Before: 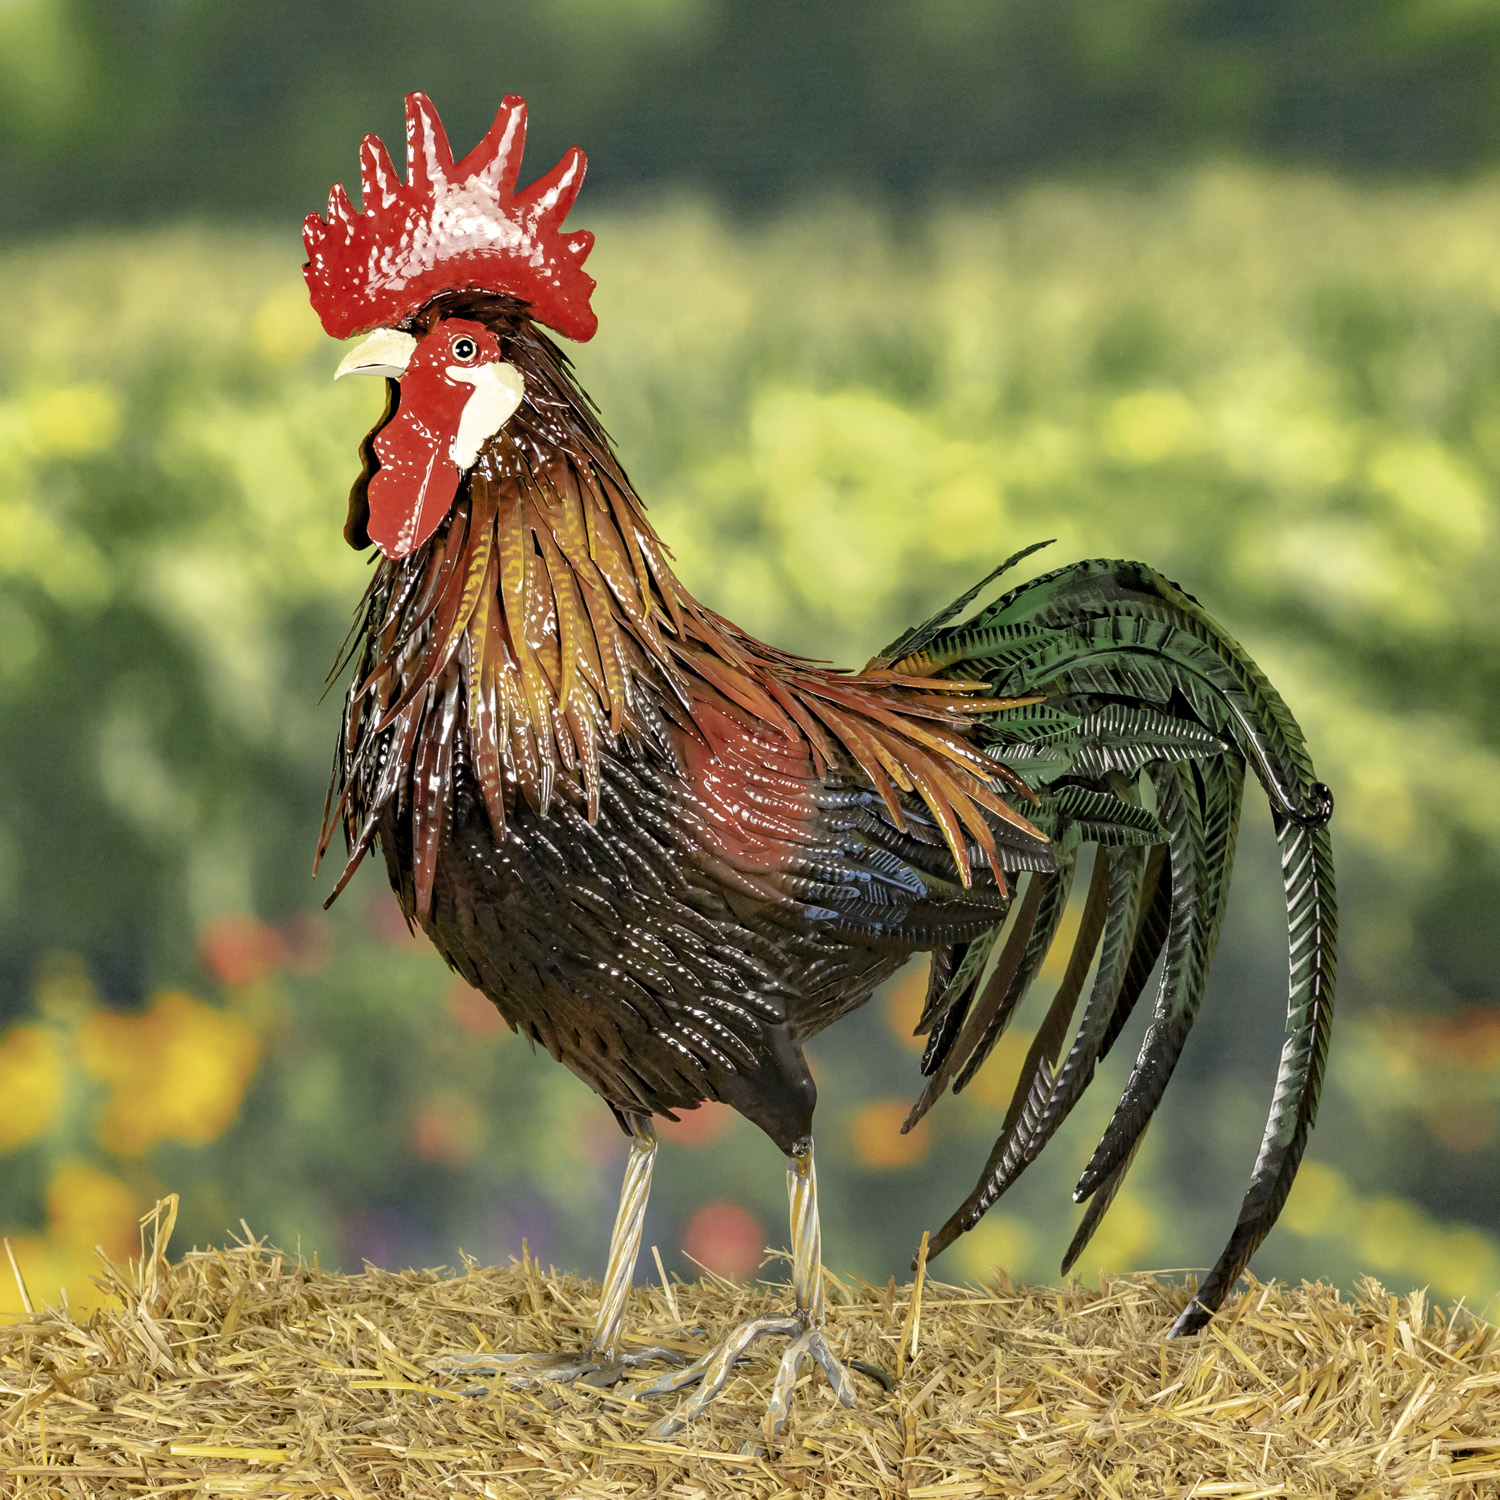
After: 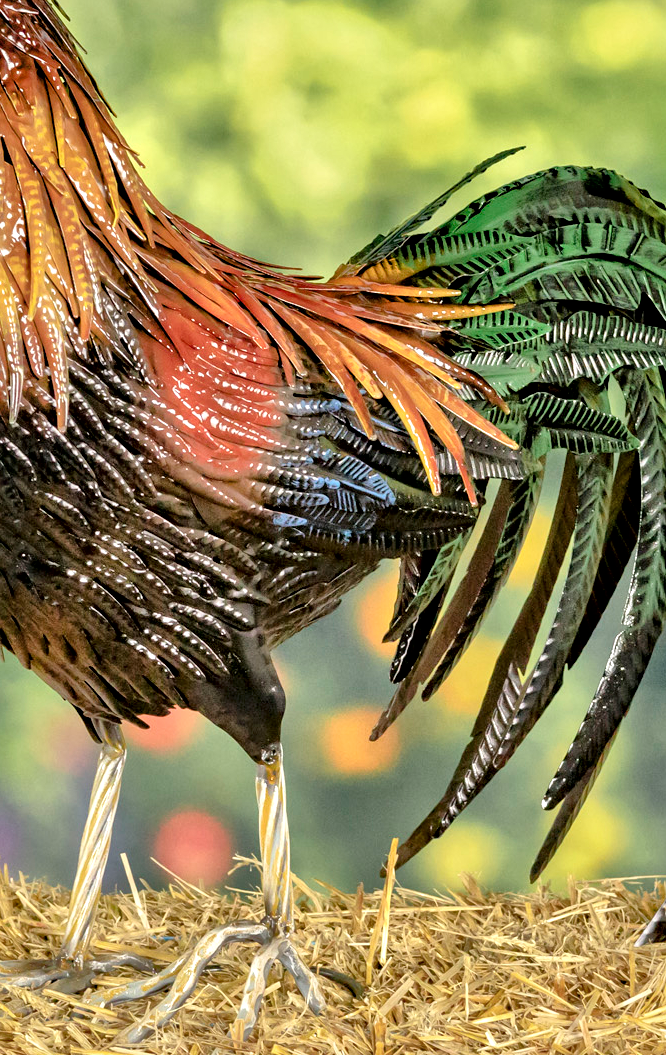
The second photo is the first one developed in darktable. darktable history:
exposure: compensate highlight preservation false
crop: left 35.432%, top 26.233%, right 20.145%, bottom 3.432%
tone equalizer: -7 EV 0.15 EV, -6 EV 0.6 EV, -5 EV 1.15 EV, -4 EV 1.33 EV, -3 EV 1.15 EV, -2 EV 0.6 EV, -1 EV 0.15 EV, mask exposure compensation -0.5 EV
local contrast: mode bilateral grid, contrast 25, coarseness 60, detail 151%, midtone range 0.2
